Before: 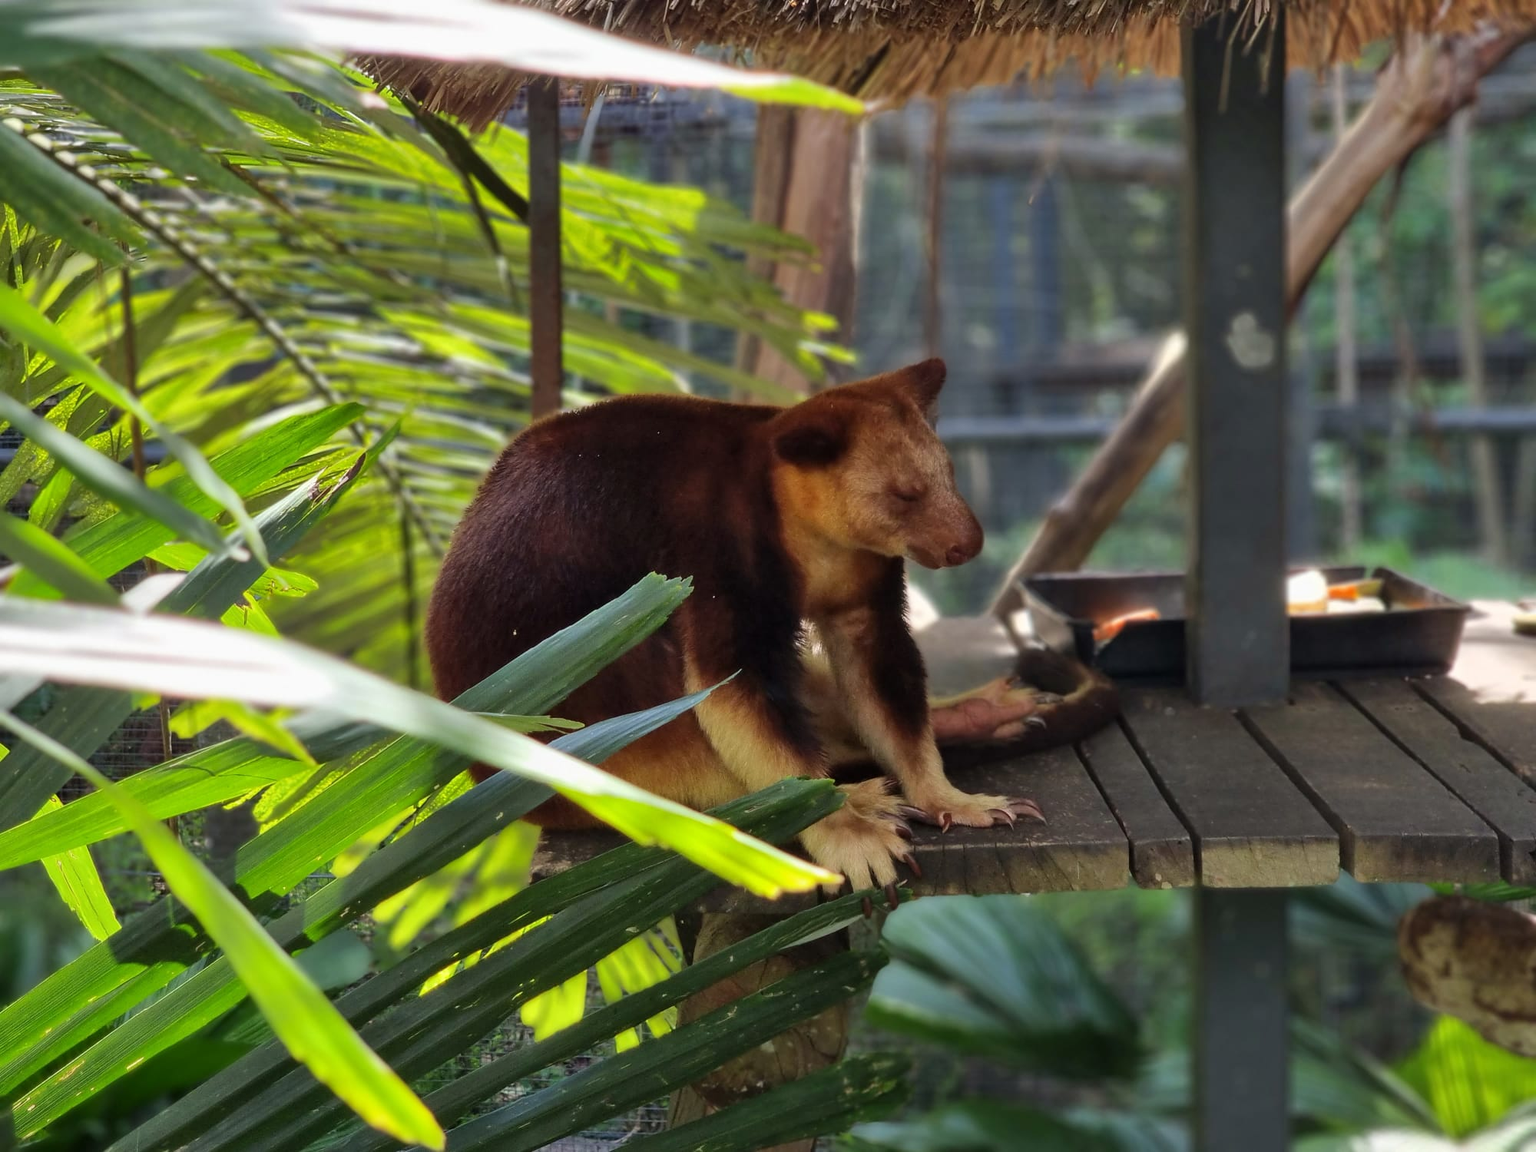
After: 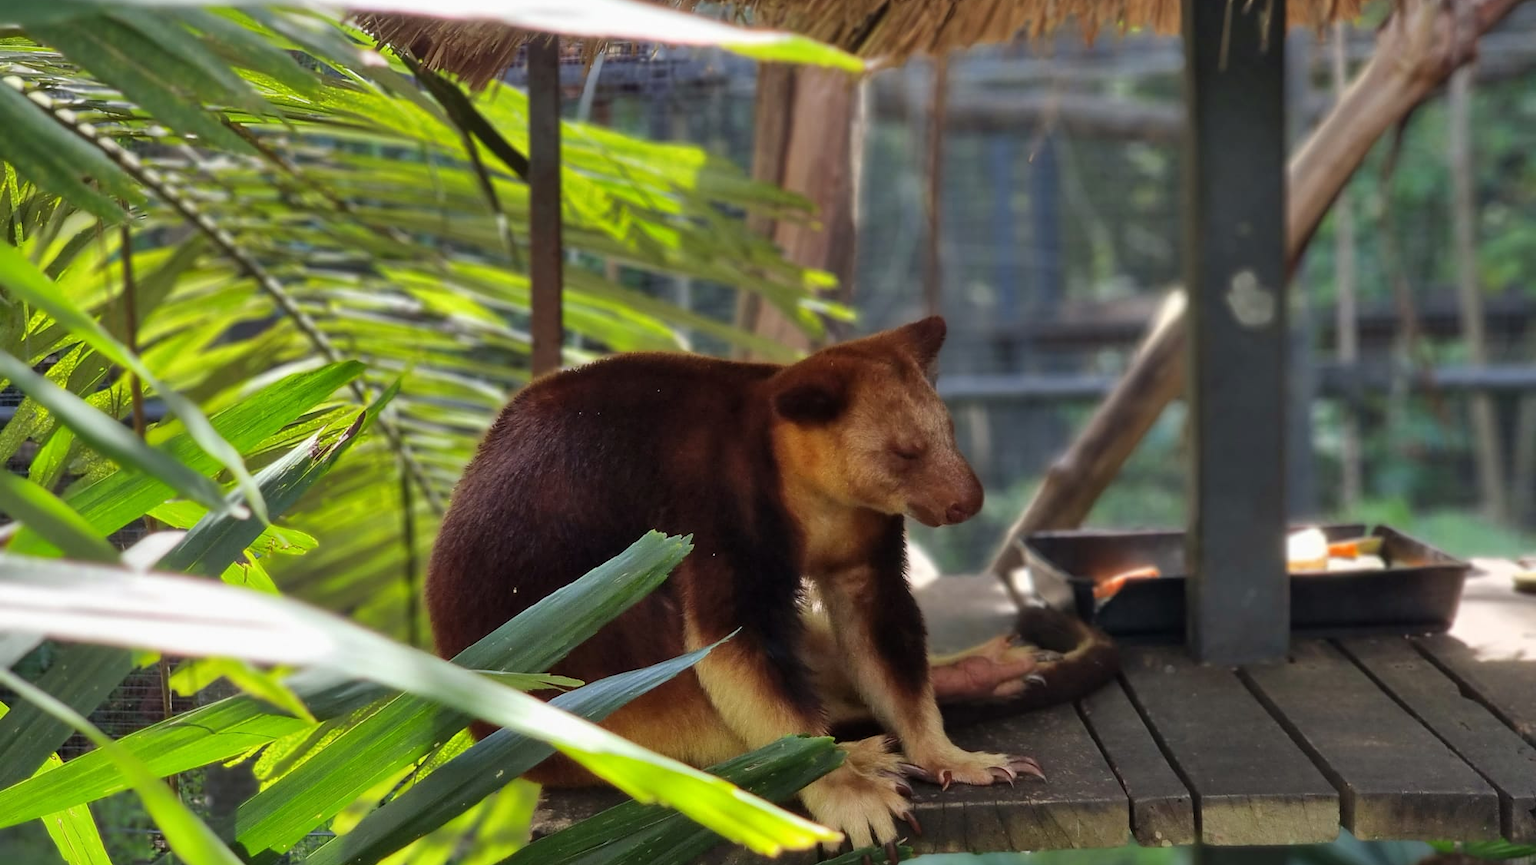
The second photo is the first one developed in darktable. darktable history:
crop: top 3.707%, bottom 21.115%
